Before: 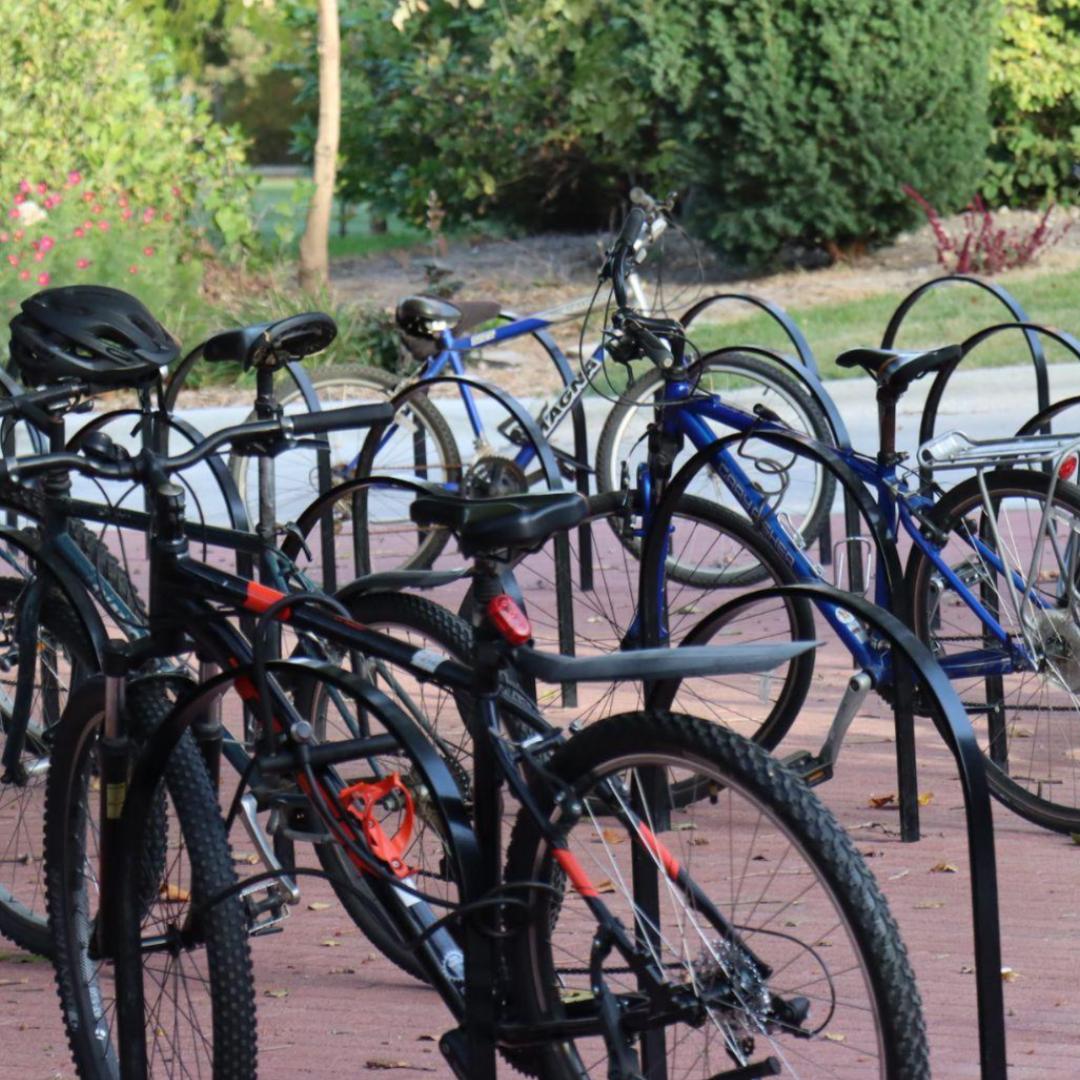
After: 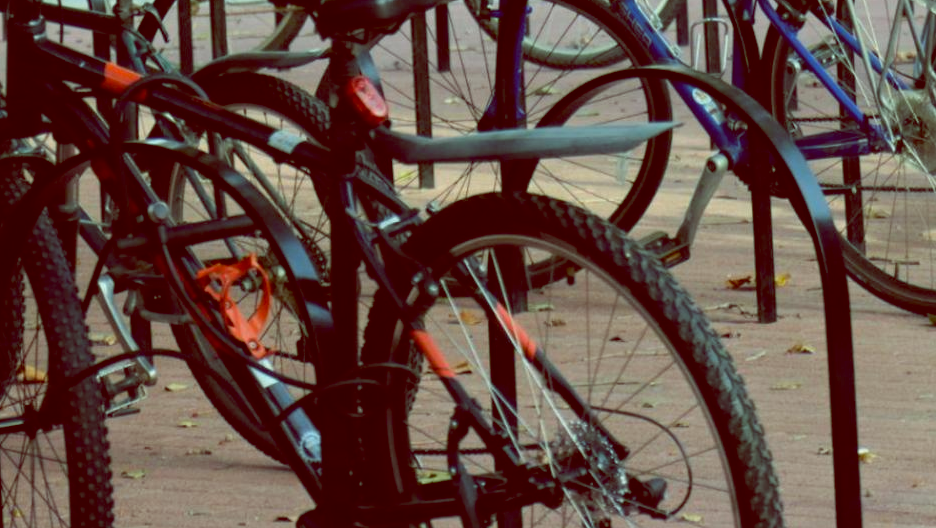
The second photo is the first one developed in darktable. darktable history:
crop and rotate: left 13.306%, top 48.129%, bottom 2.928%
color balance: lift [1, 1.015, 0.987, 0.985], gamma [1, 0.959, 1.042, 0.958], gain [0.927, 0.938, 1.072, 0.928], contrast 1.5%
